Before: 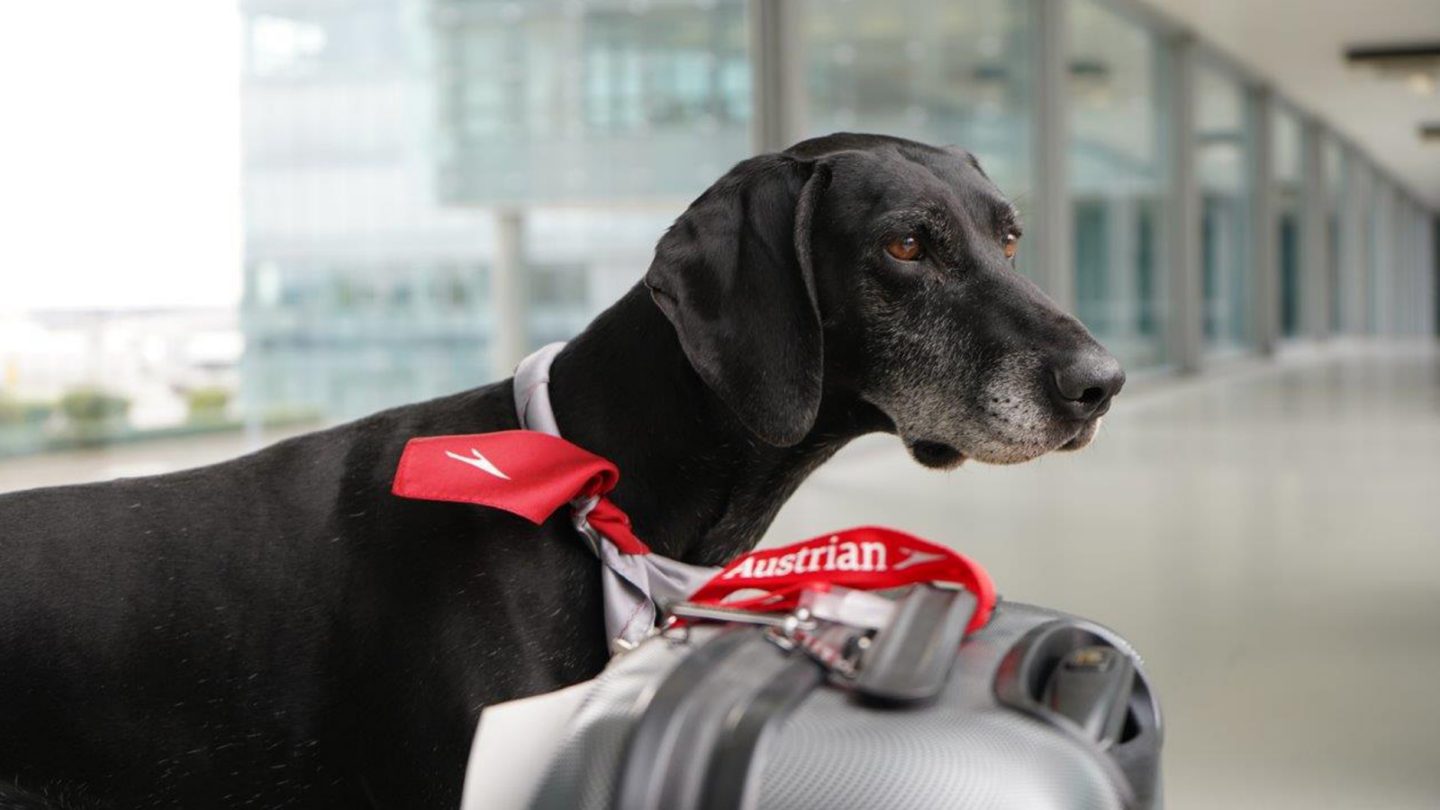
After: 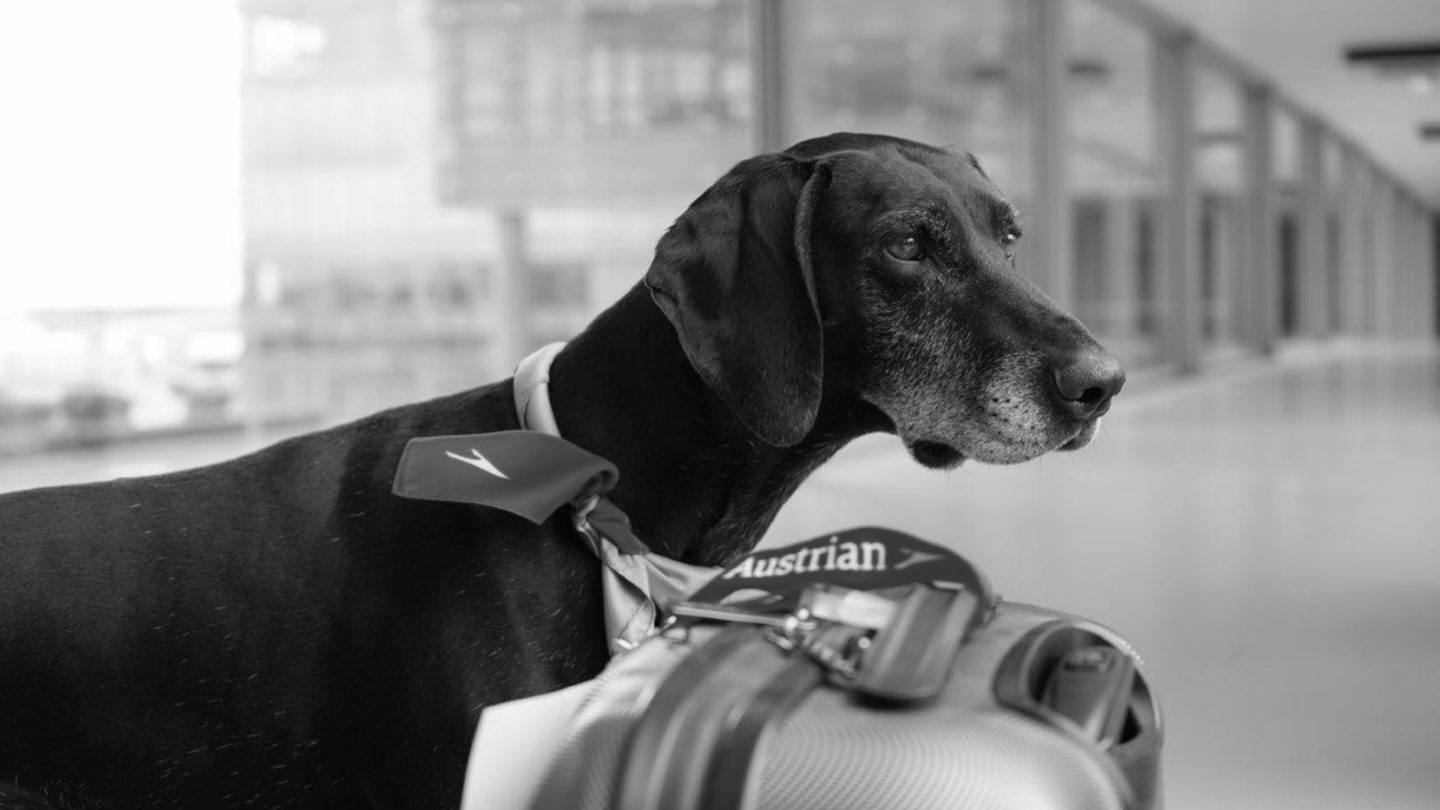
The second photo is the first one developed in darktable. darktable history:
color balance: contrast -0.5%
exposure: compensate highlight preservation false
monochrome: a 0, b 0, size 0.5, highlights 0.57
